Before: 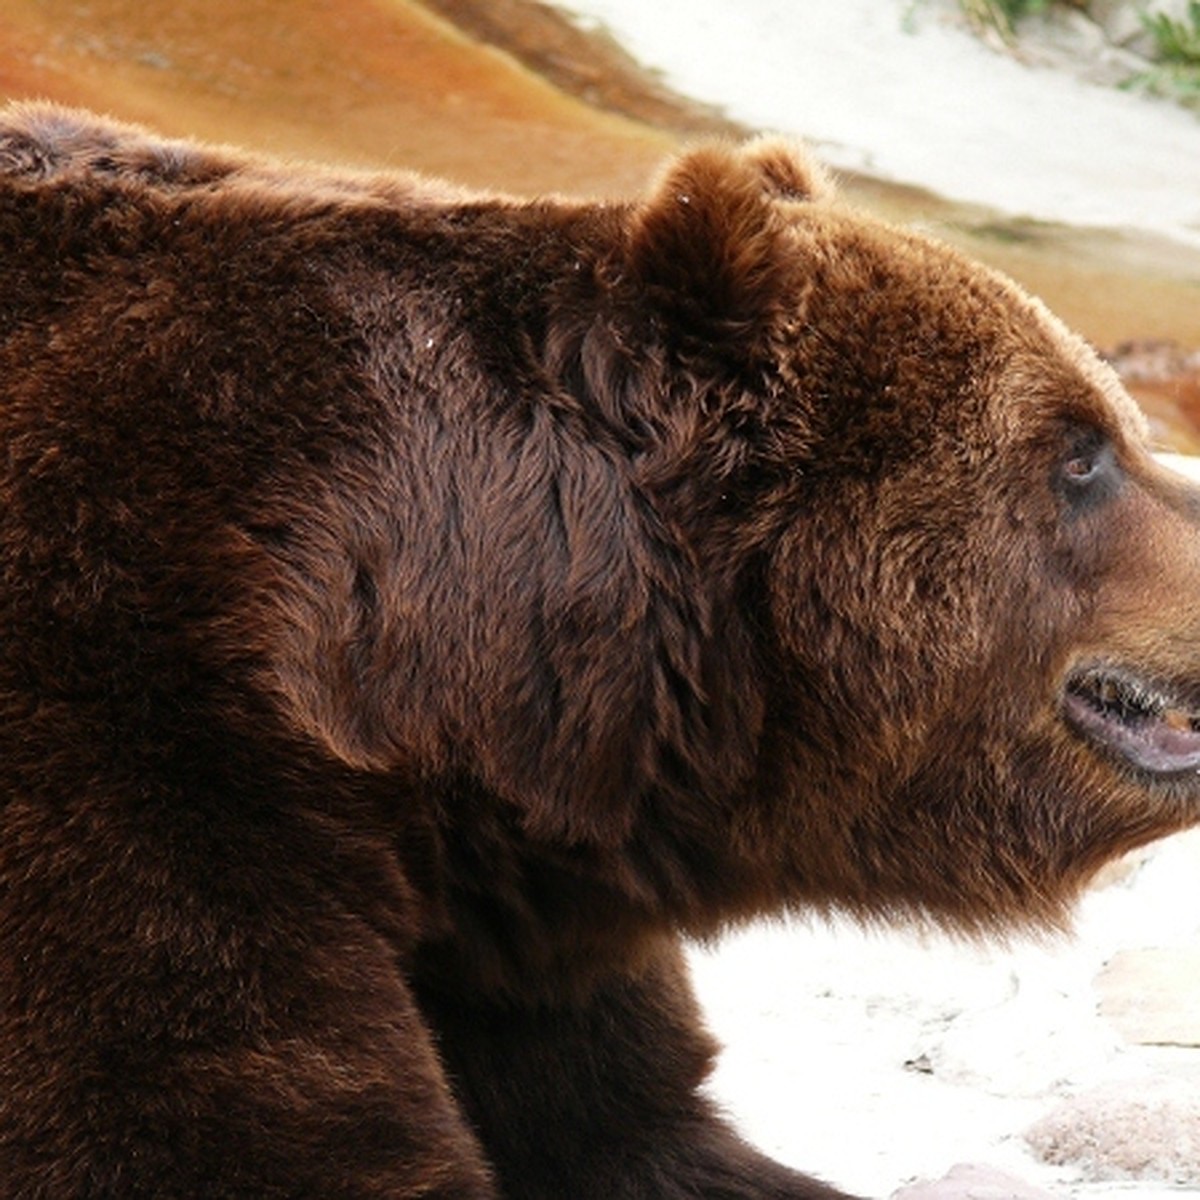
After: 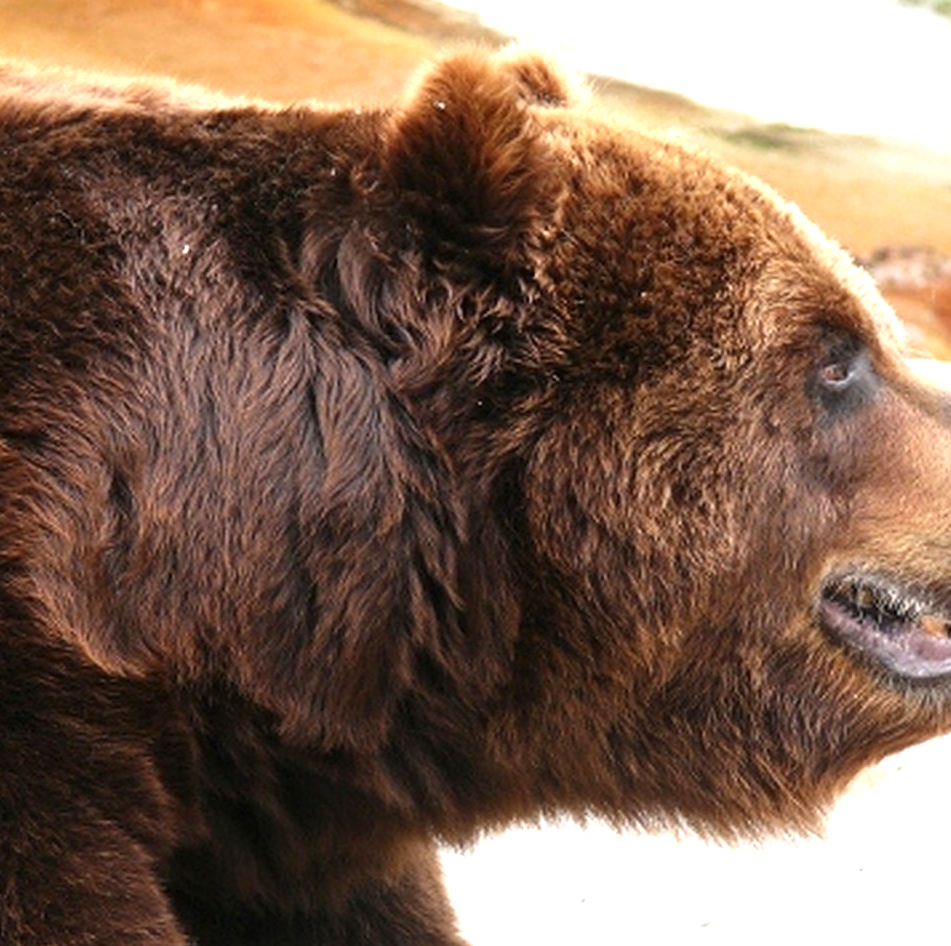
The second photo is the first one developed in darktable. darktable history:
exposure: black level correction 0, exposure 0.701 EV, compensate exposure bias true, compensate highlight preservation false
crop and rotate: left 20.36%, top 7.877%, right 0.34%, bottom 13.288%
